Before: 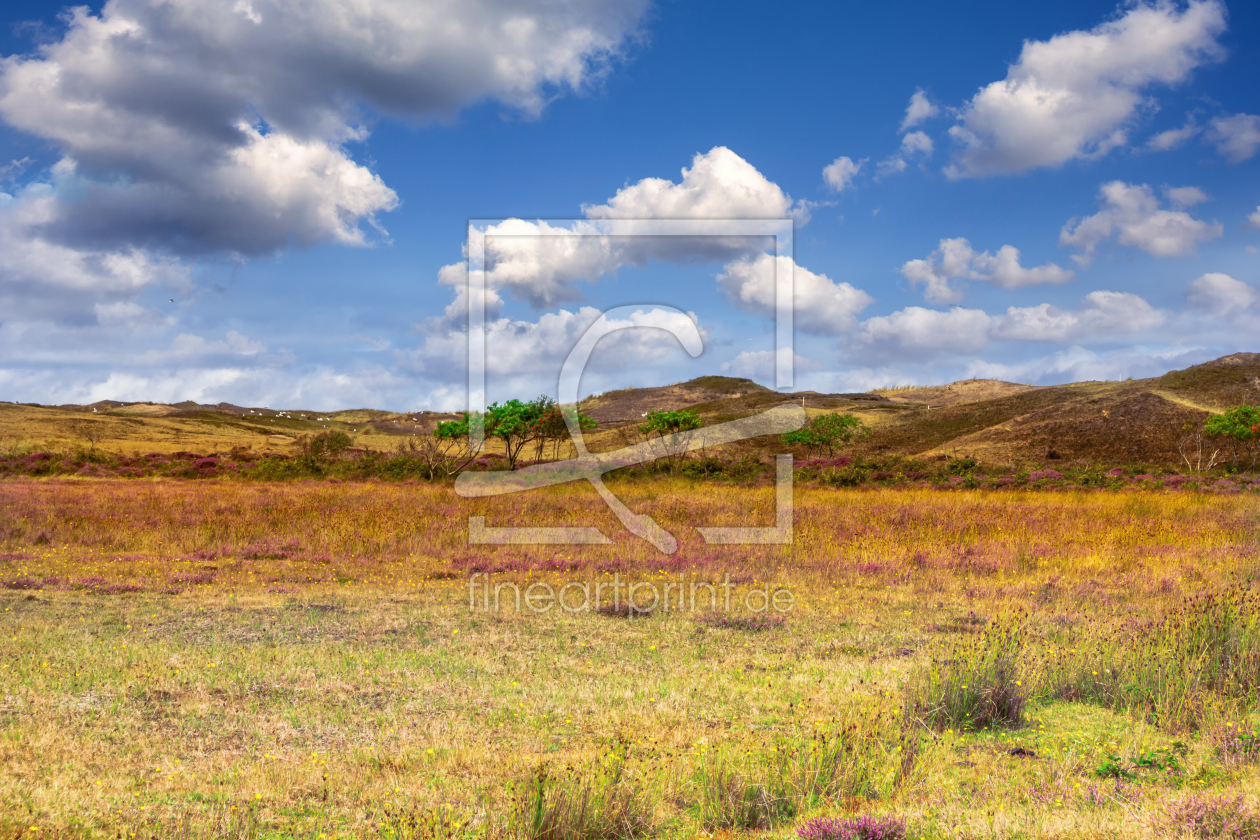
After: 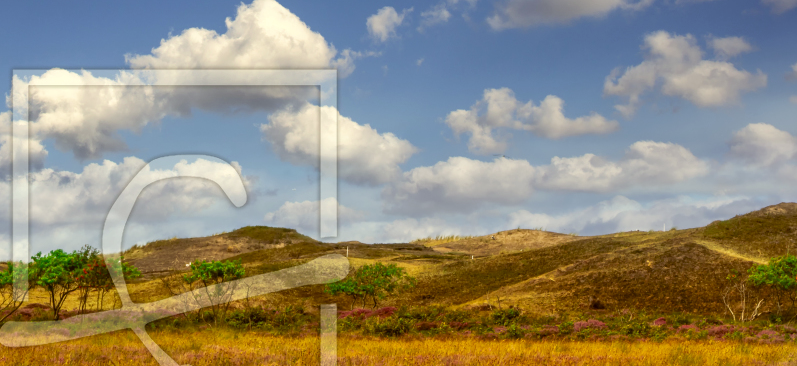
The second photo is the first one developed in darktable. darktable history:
exposure: compensate highlight preservation false
color correction: highlights a* -1.71, highlights b* 10.52, shadows a* 0.546, shadows b* 18.77
local contrast: detail 110%
crop: left 36.23%, top 17.86%, right 0.485%, bottom 38.506%
